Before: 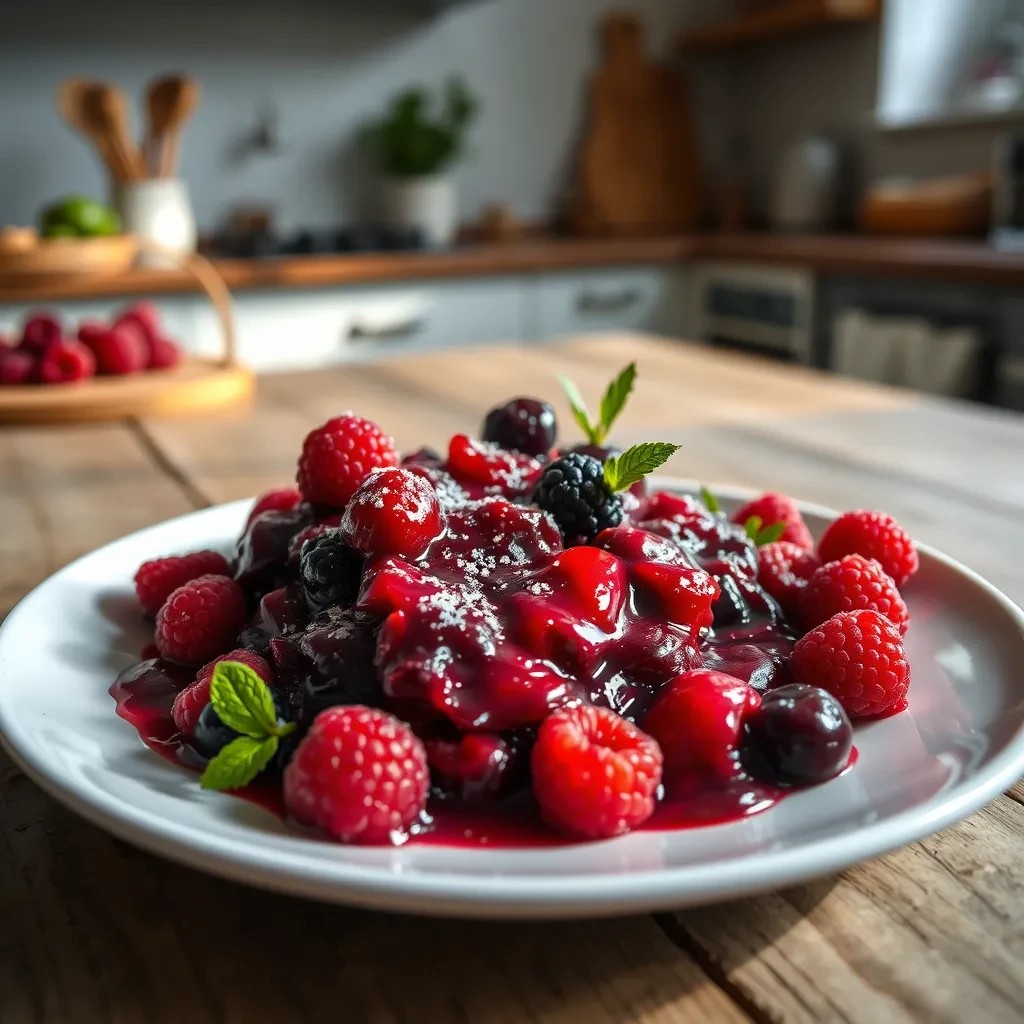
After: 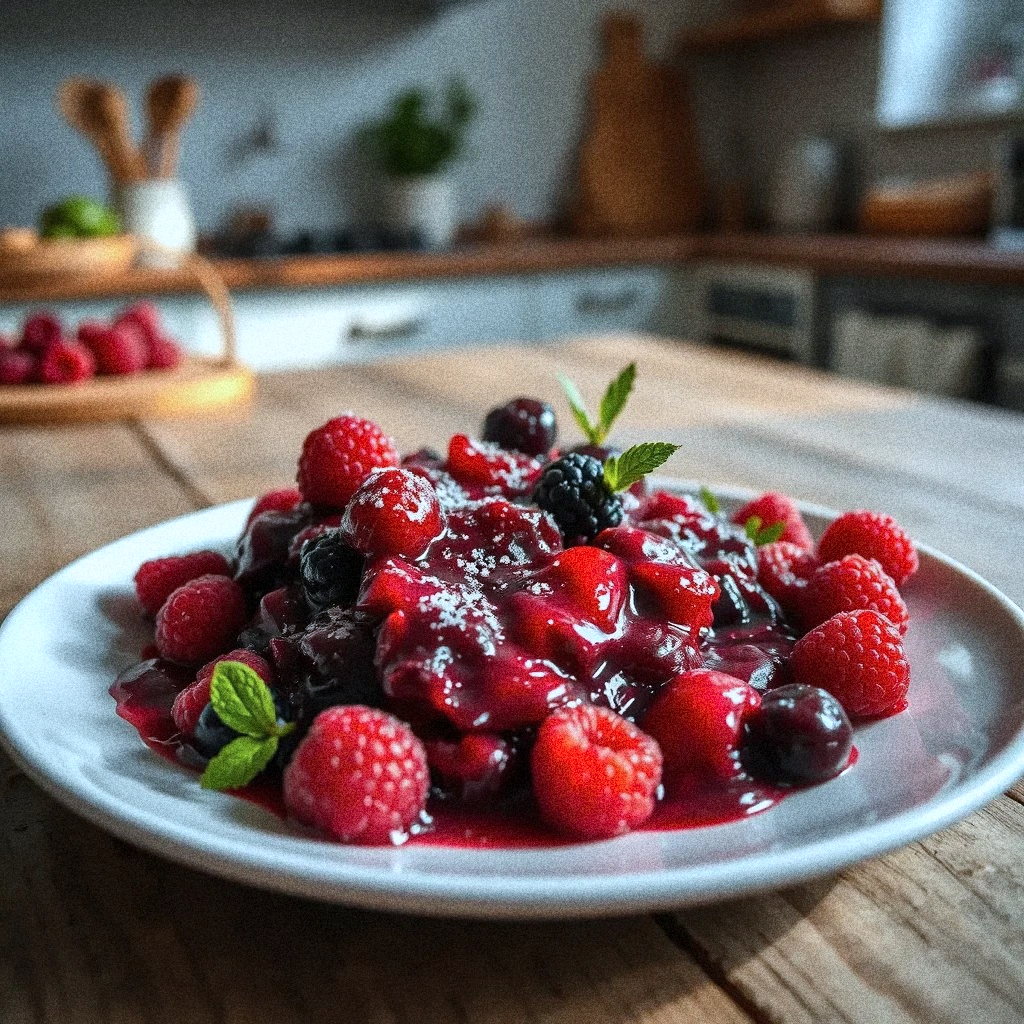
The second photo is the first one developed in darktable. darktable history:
exposure: exposure -0.041 EV, compensate highlight preservation false
grain: coarseness 14.49 ISO, strength 48.04%, mid-tones bias 35%
color correction: highlights a* -4.18, highlights b* -10.81
shadows and highlights: shadows 37.27, highlights -28.18, soften with gaussian
